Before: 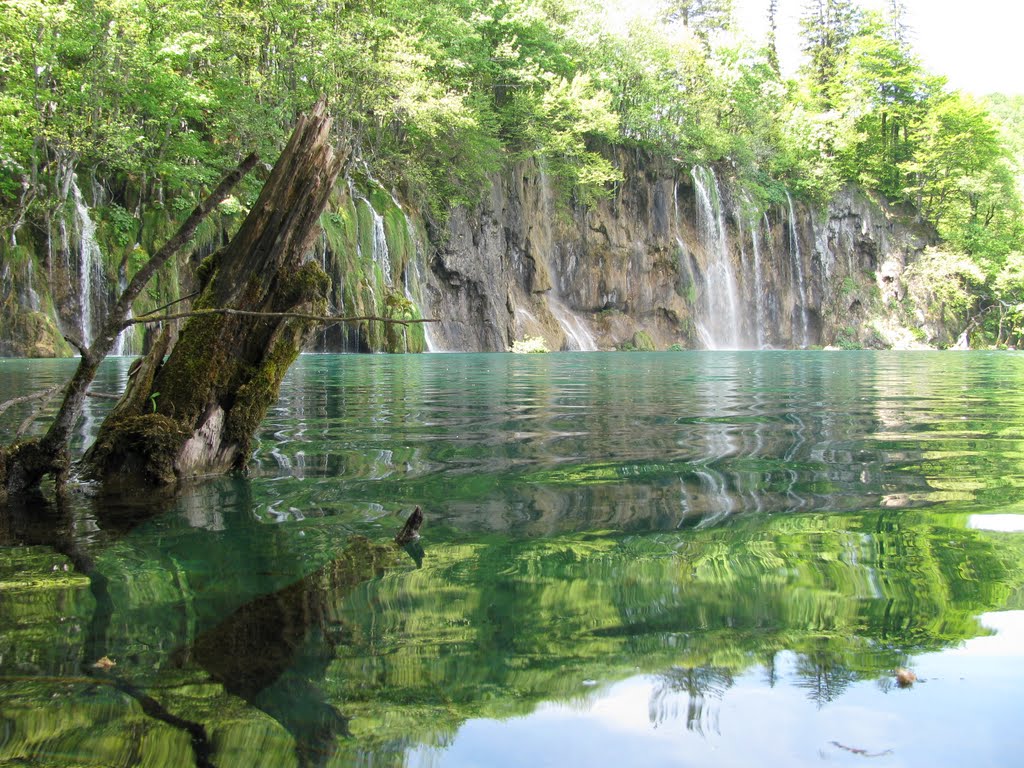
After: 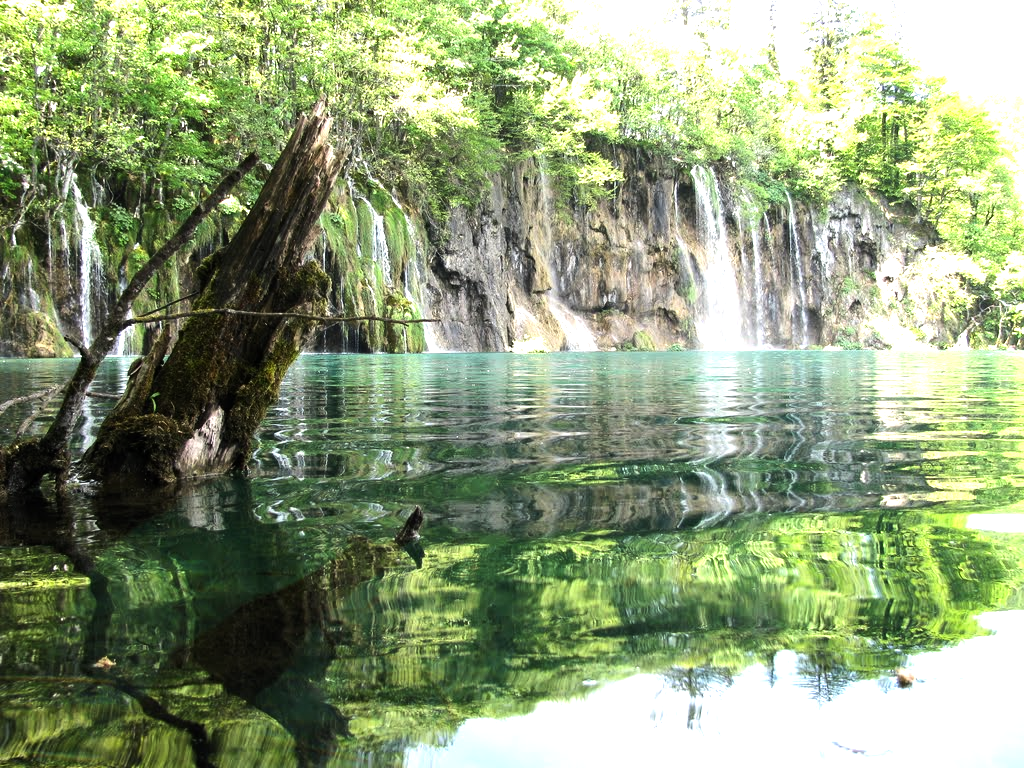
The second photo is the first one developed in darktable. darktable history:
tone equalizer: -8 EV -1.07 EV, -7 EV -1.05 EV, -6 EV -0.88 EV, -5 EV -0.582 EV, -3 EV 0.577 EV, -2 EV 0.877 EV, -1 EV 0.993 EV, +0 EV 1.06 EV, edges refinement/feathering 500, mask exposure compensation -1.57 EV, preserve details no
